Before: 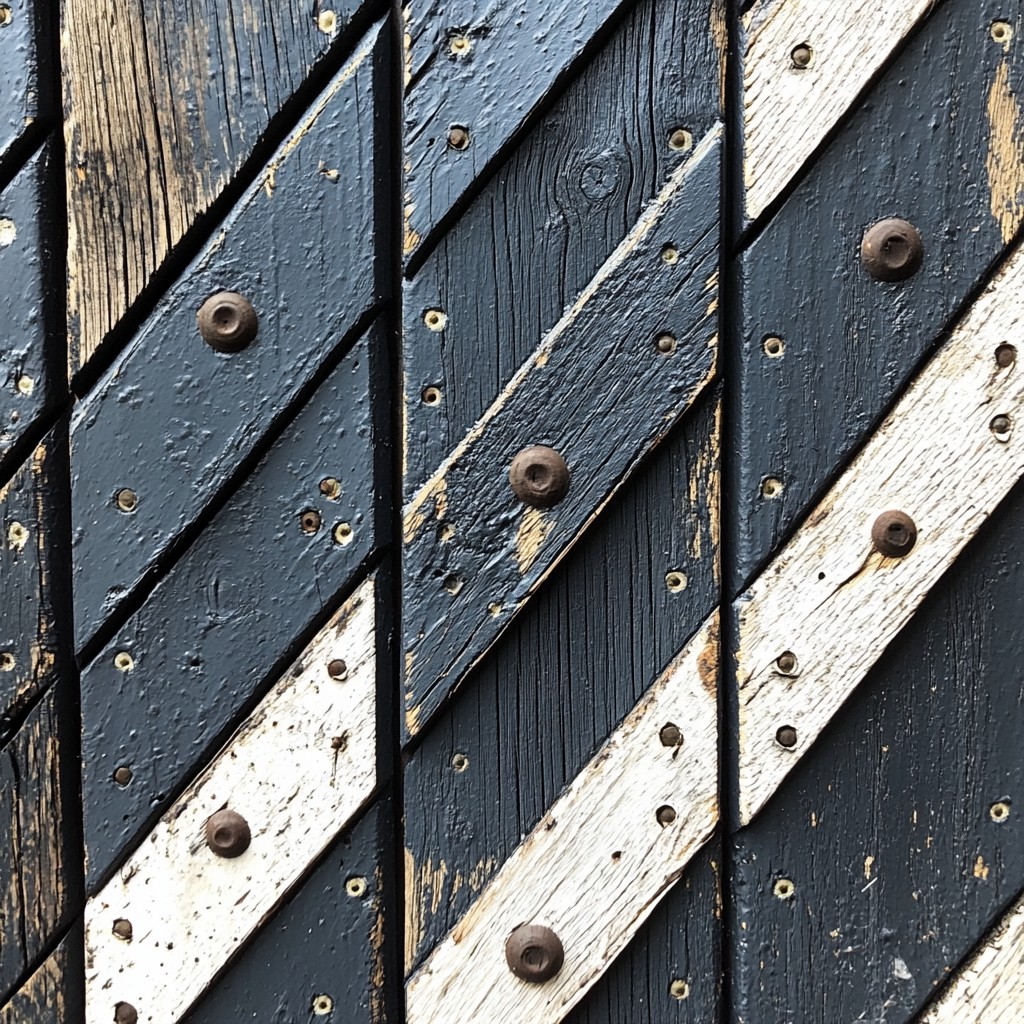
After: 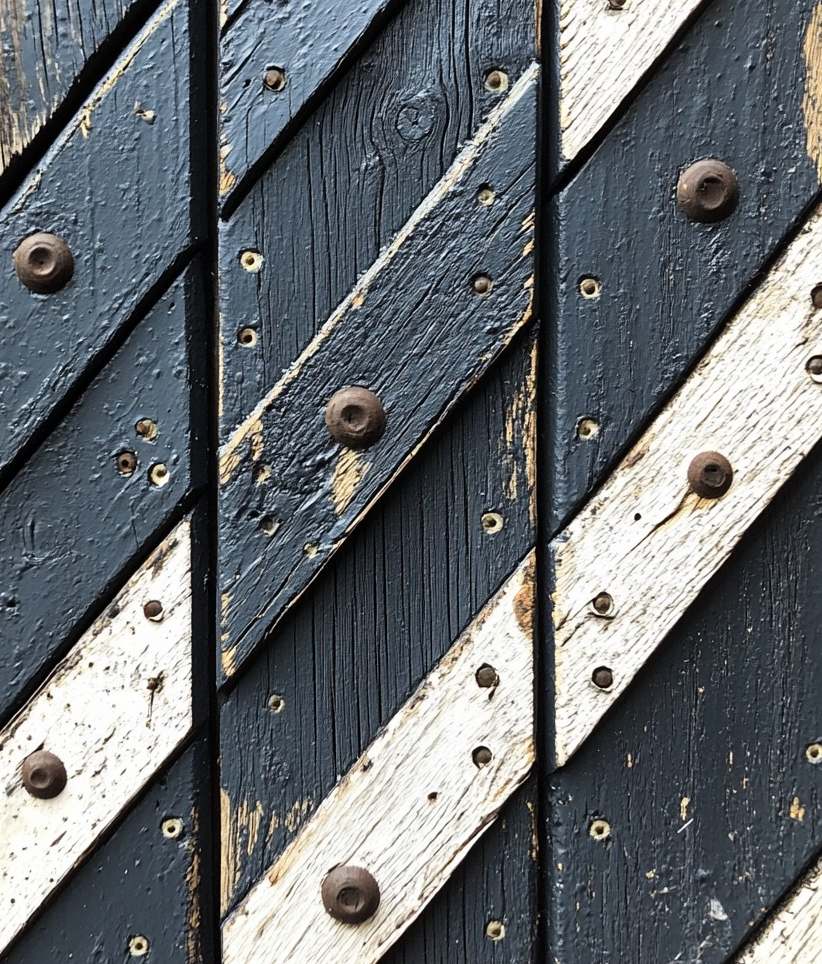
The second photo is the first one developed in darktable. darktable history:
crop and rotate: left 17.979%, top 5.78%, right 1.685%
